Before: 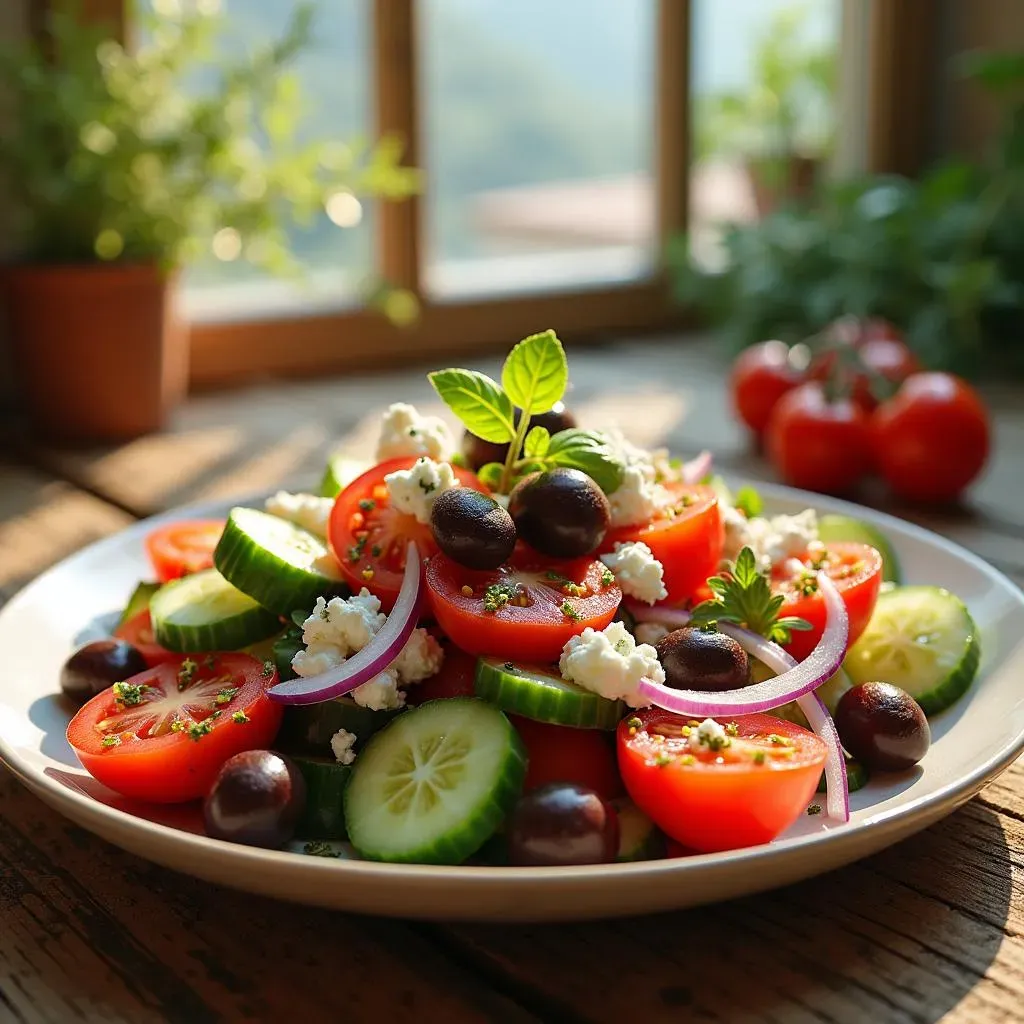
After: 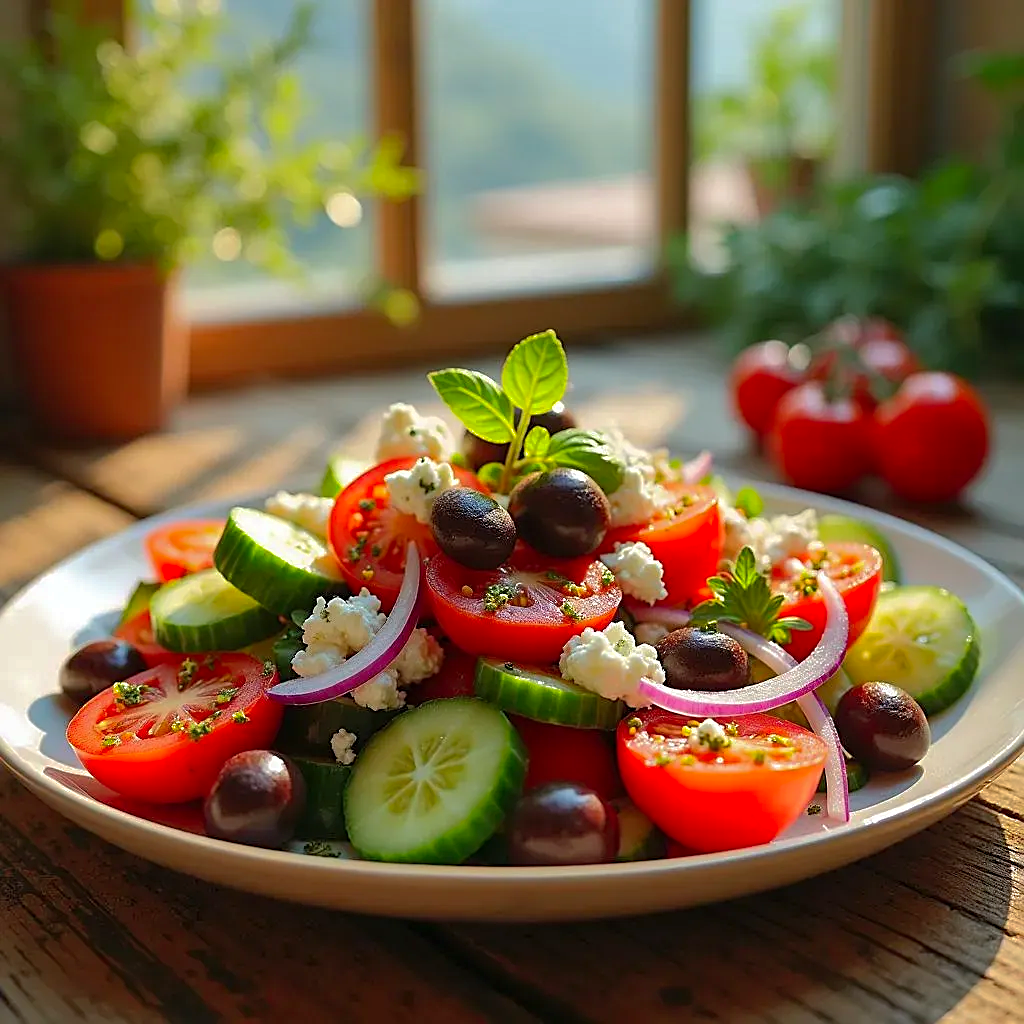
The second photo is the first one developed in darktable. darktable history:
color contrast: green-magenta contrast 1.2, blue-yellow contrast 1.2
sharpen: on, module defaults
shadows and highlights: shadows 40, highlights -60
